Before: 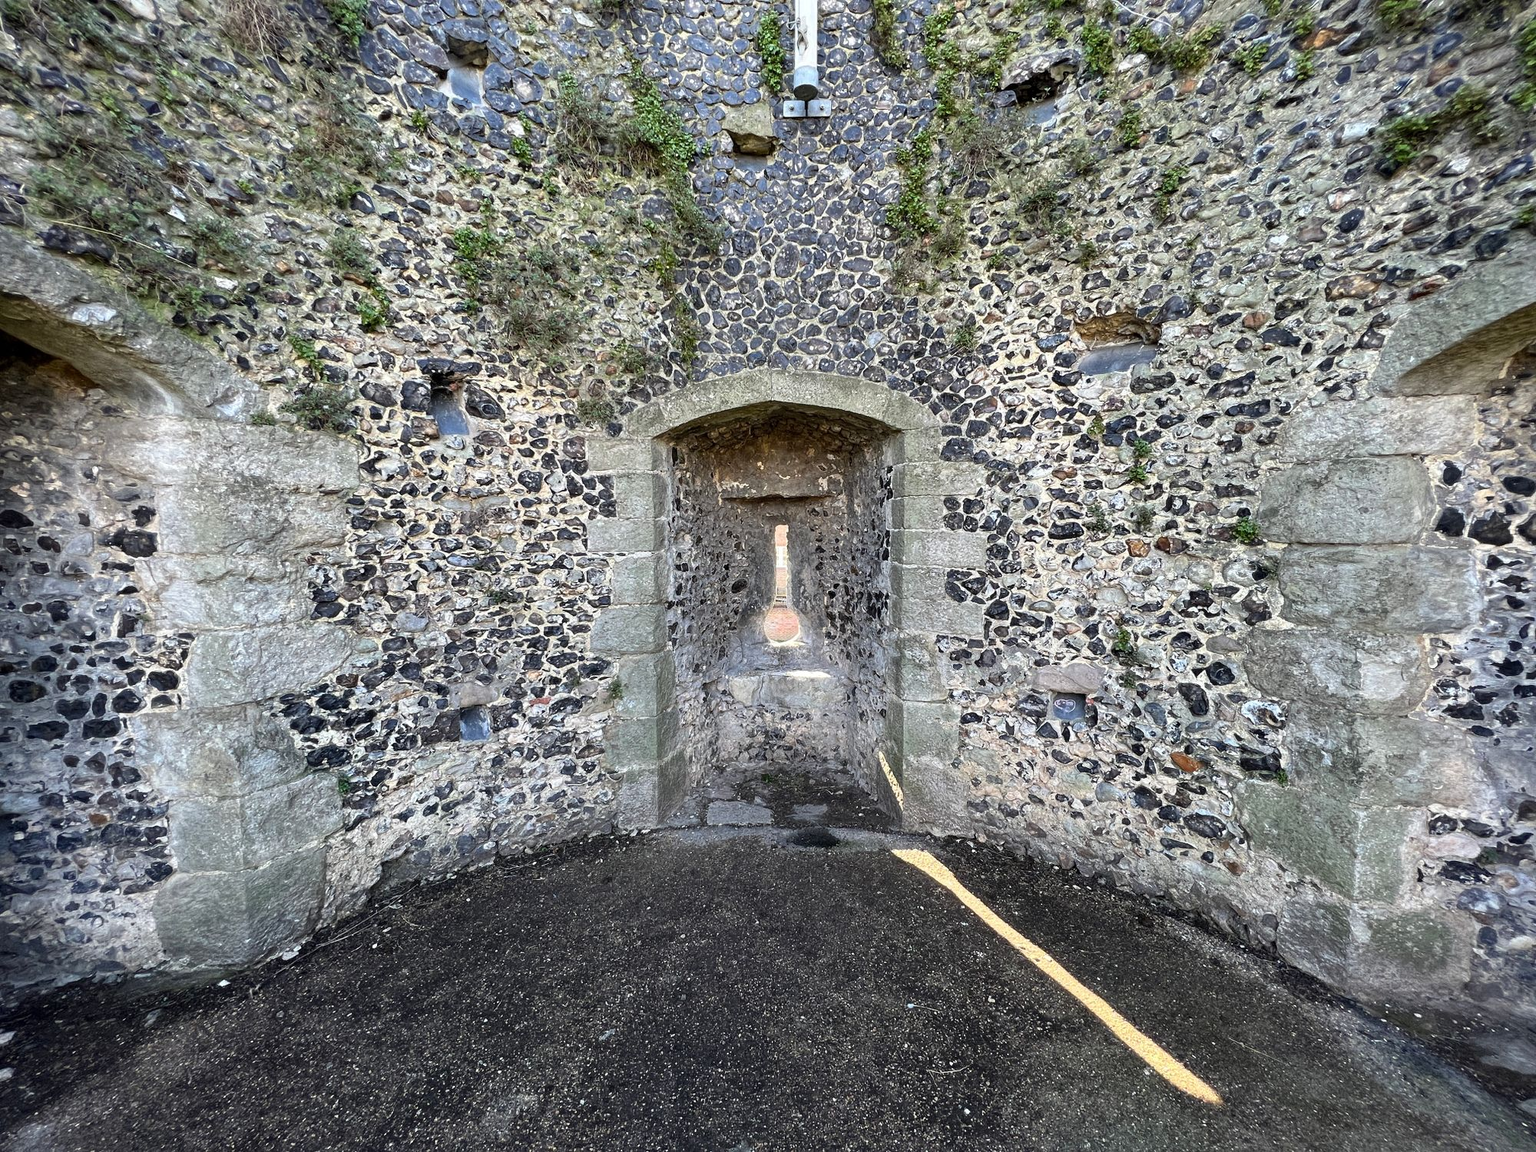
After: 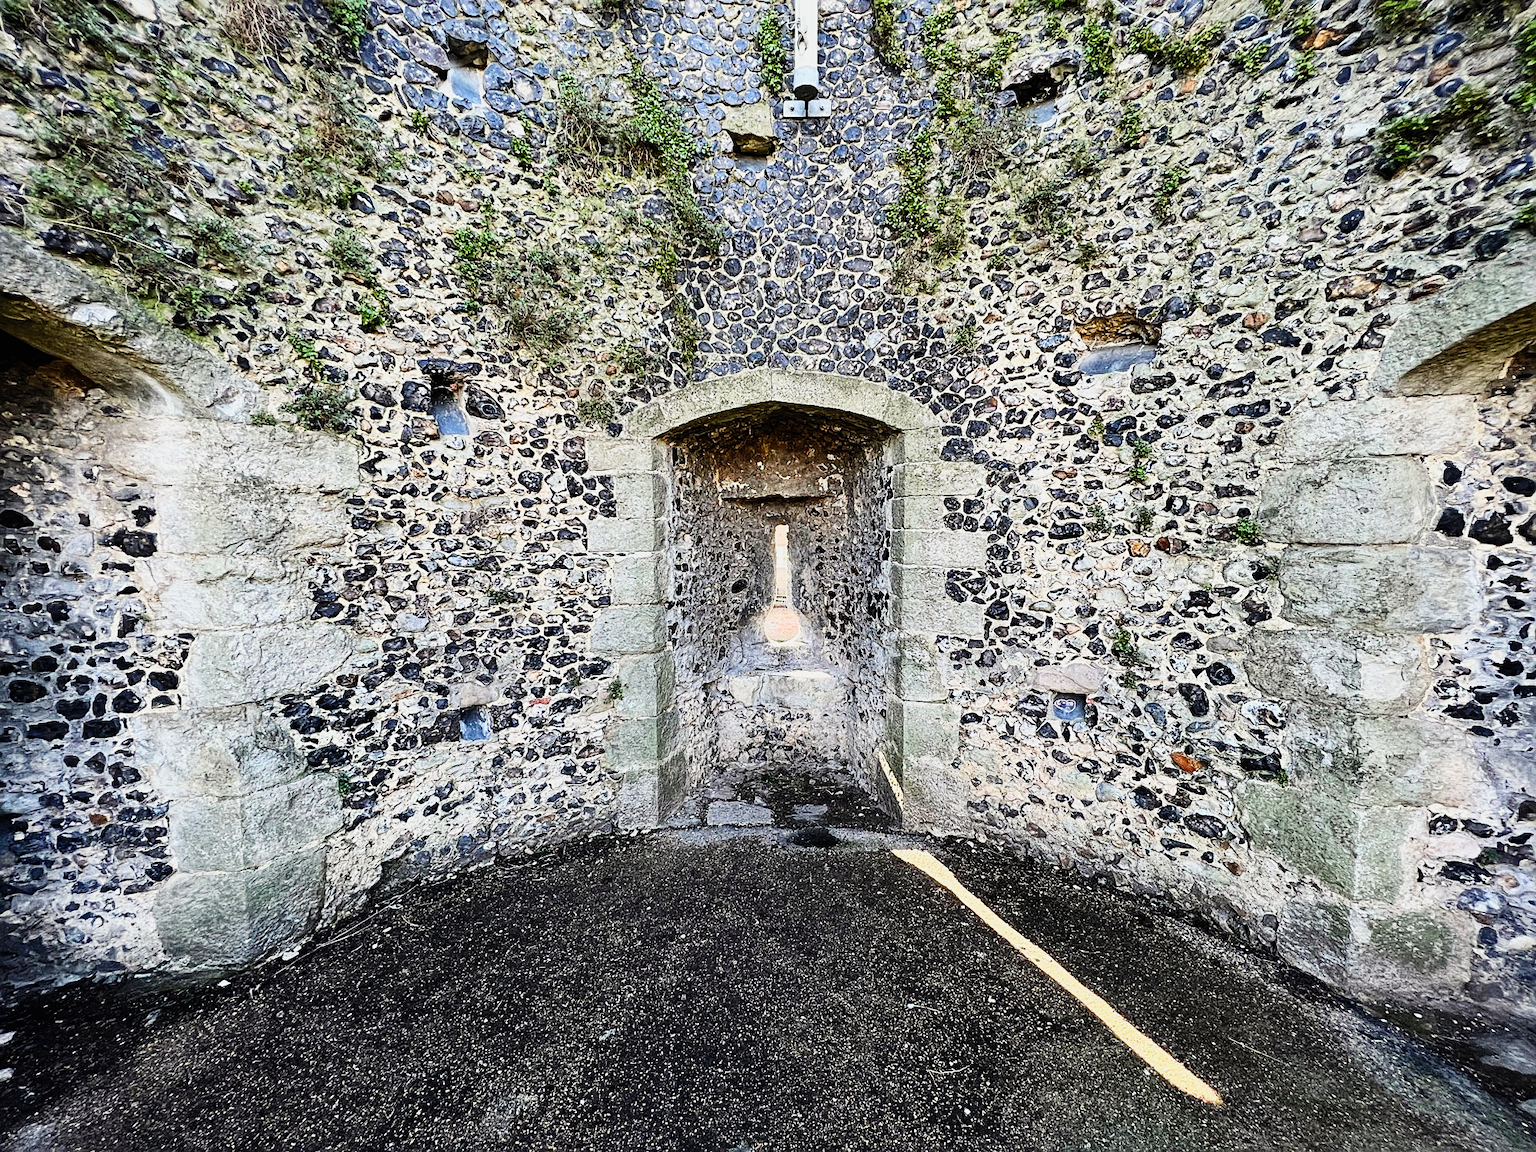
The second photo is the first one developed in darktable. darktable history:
sigmoid: contrast 1.8, skew -0.2, preserve hue 0%, red attenuation 0.1, red rotation 0.035, green attenuation 0.1, green rotation -0.017, blue attenuation 0.15, blue rotation -0.052, base primaries Rec2020
contrast brightness saturation: contrast 0.2, brightness 0.16, saturation 0.22
color balance: on, module defaults
white balance: red 1.009, blue 0.985
sharpen: on, module defaults
